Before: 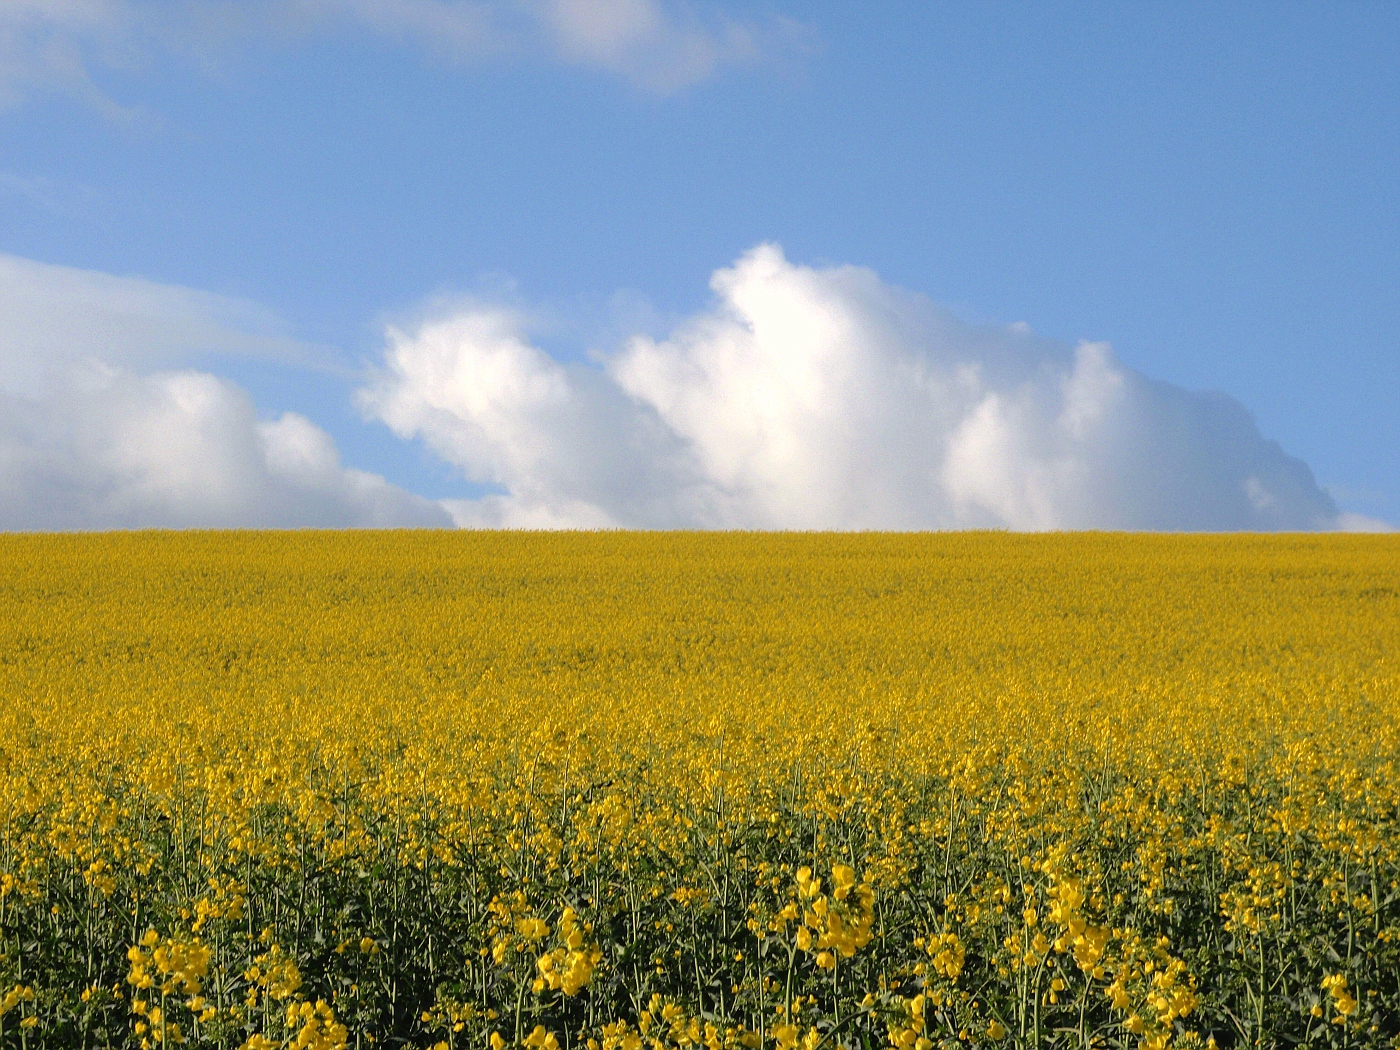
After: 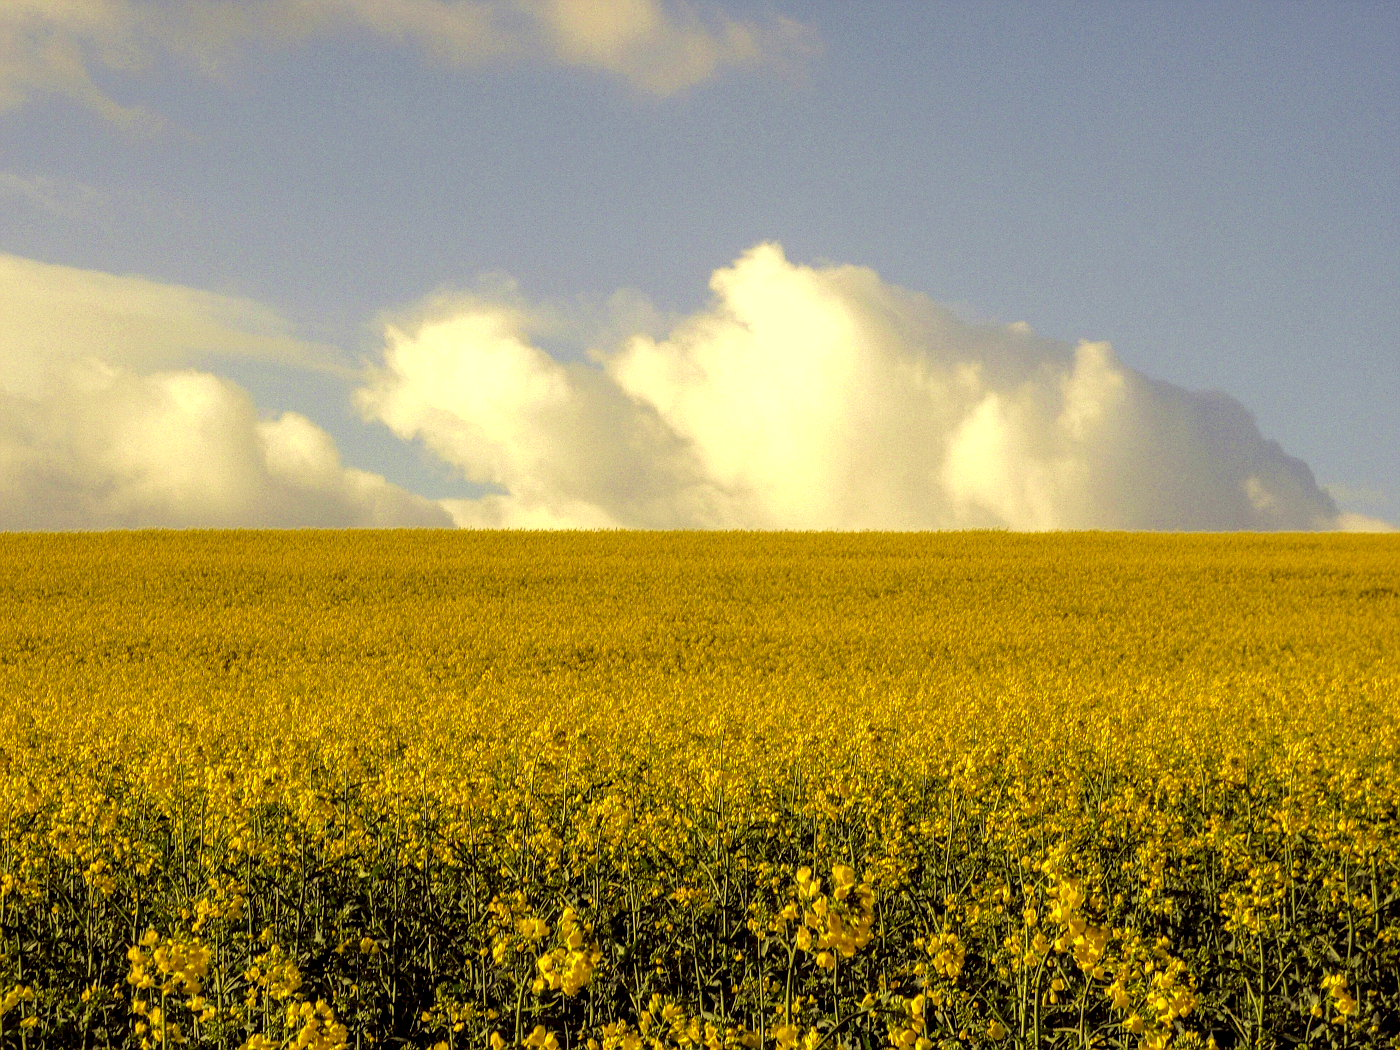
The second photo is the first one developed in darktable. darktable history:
velvia: on, module defaults
color correction: highlights a* -0.482, highlights b* 40, shadows a* 9.8, shadows b* -0.161
local contrast: detail 160%
